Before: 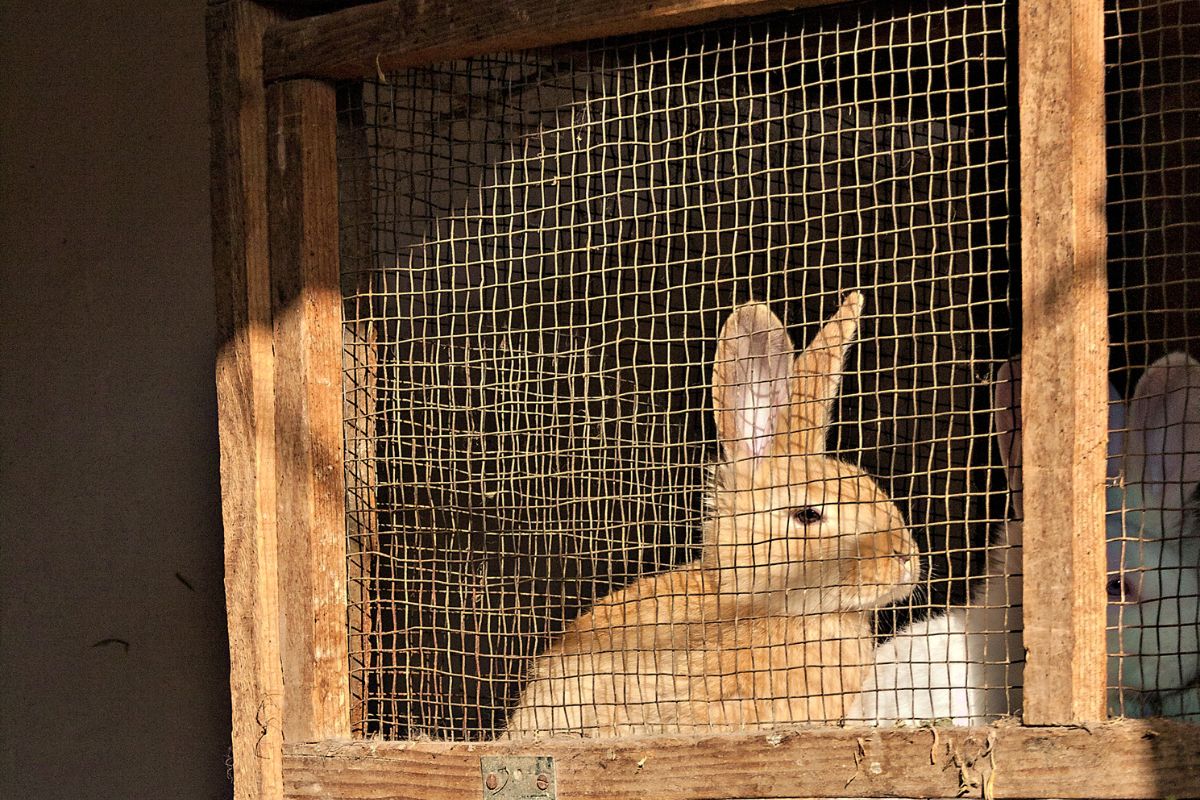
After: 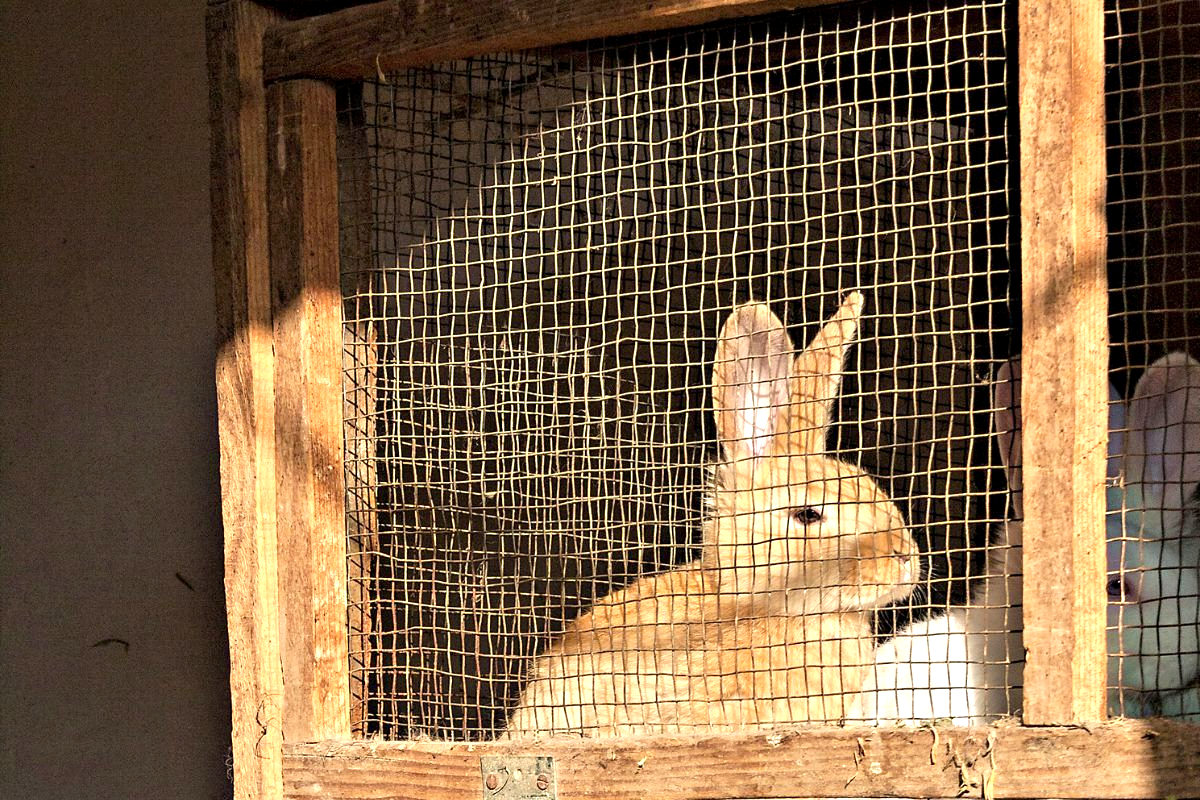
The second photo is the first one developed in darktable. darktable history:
exposure: black level correction 0.002, exposure 0.674 EV, compensate highlight preservation false
tone equalizer: on, module defaults
